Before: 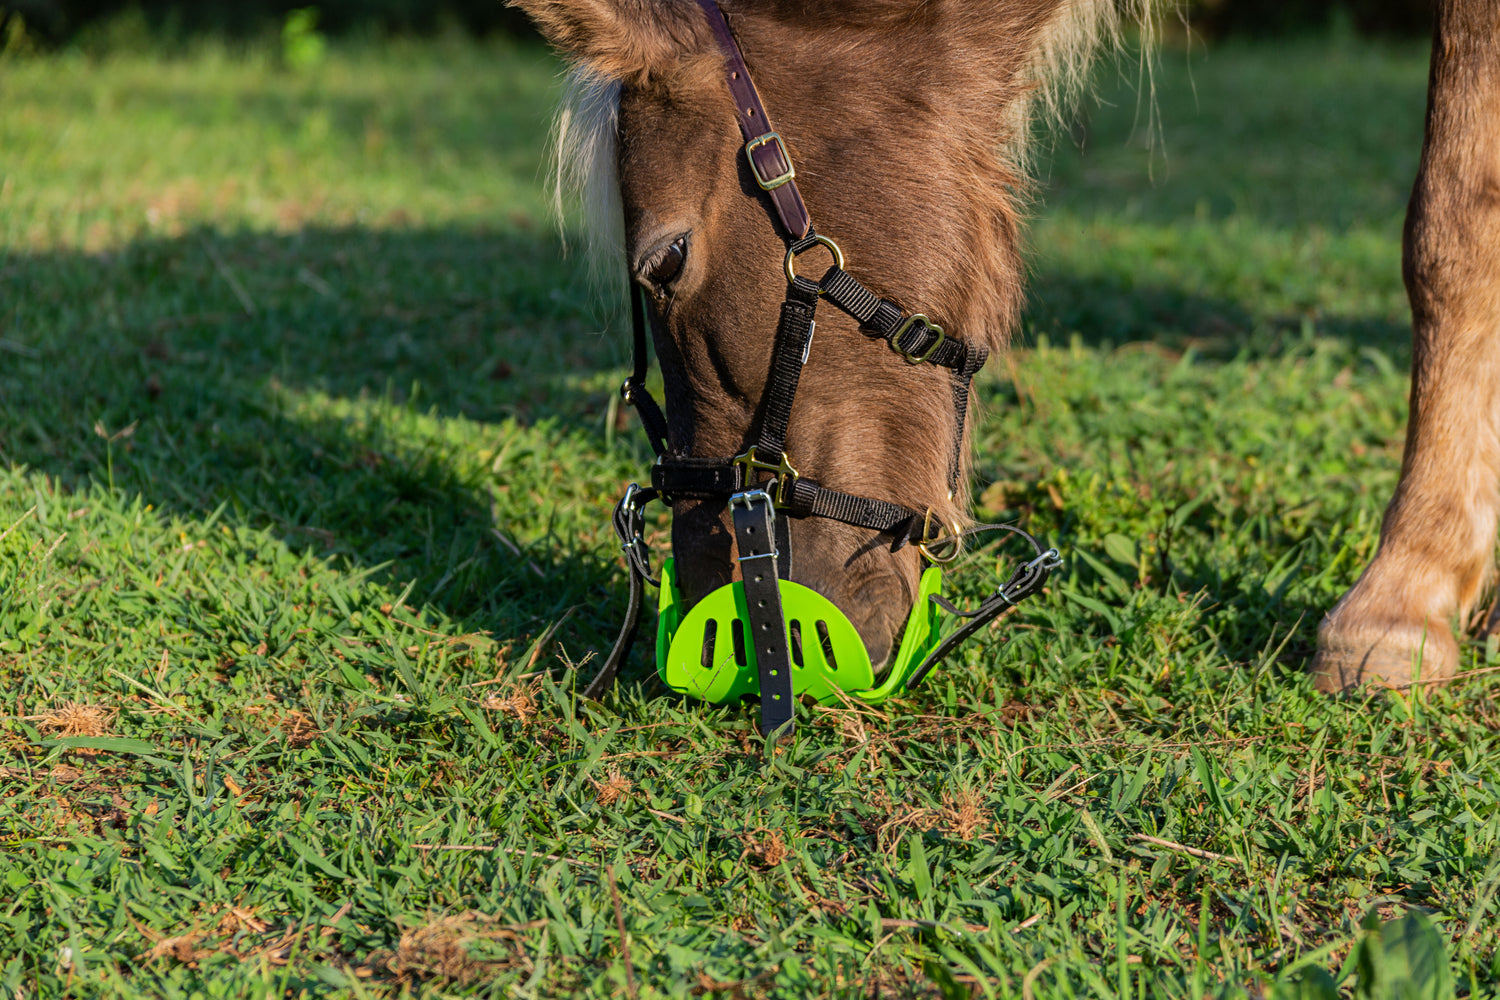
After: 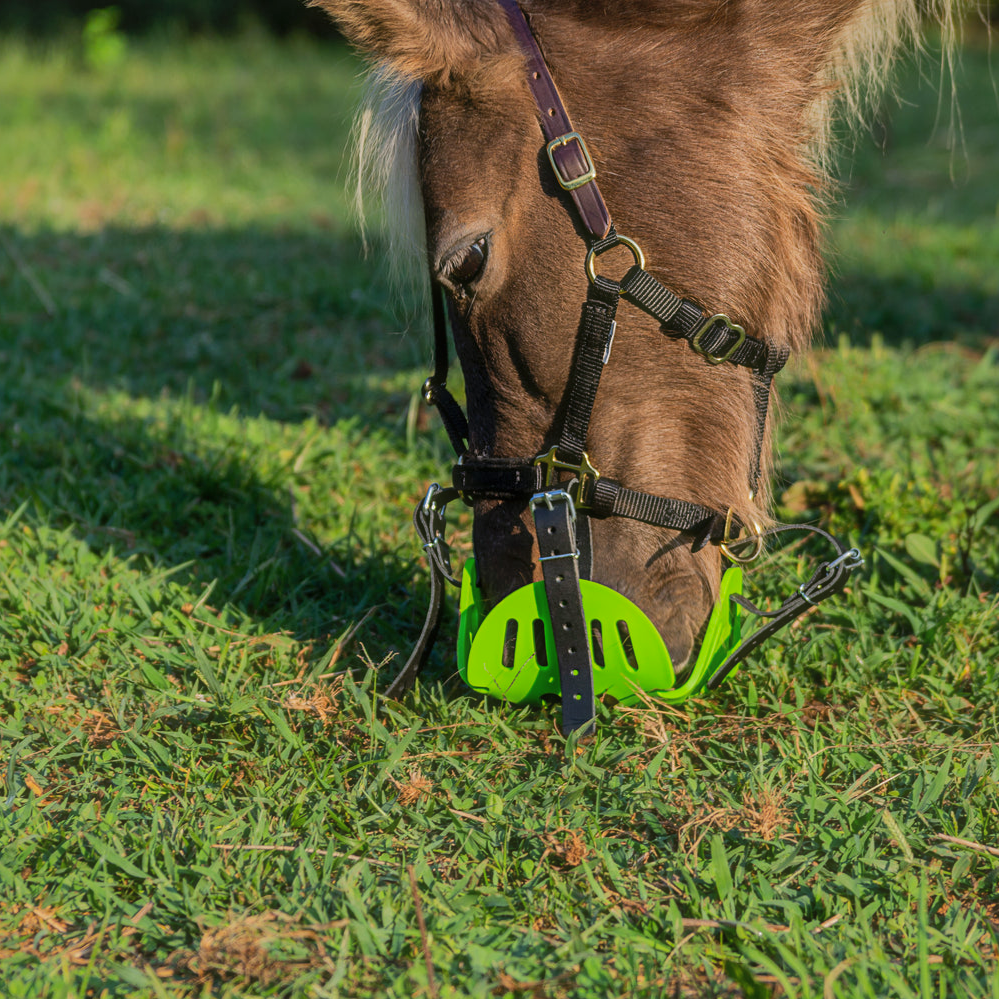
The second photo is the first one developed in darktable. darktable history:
crop and rotate: left 13.342%, right 19.991%
haze removal: strength -0.05
shadows and highlights: shadows 40, highlights -60
